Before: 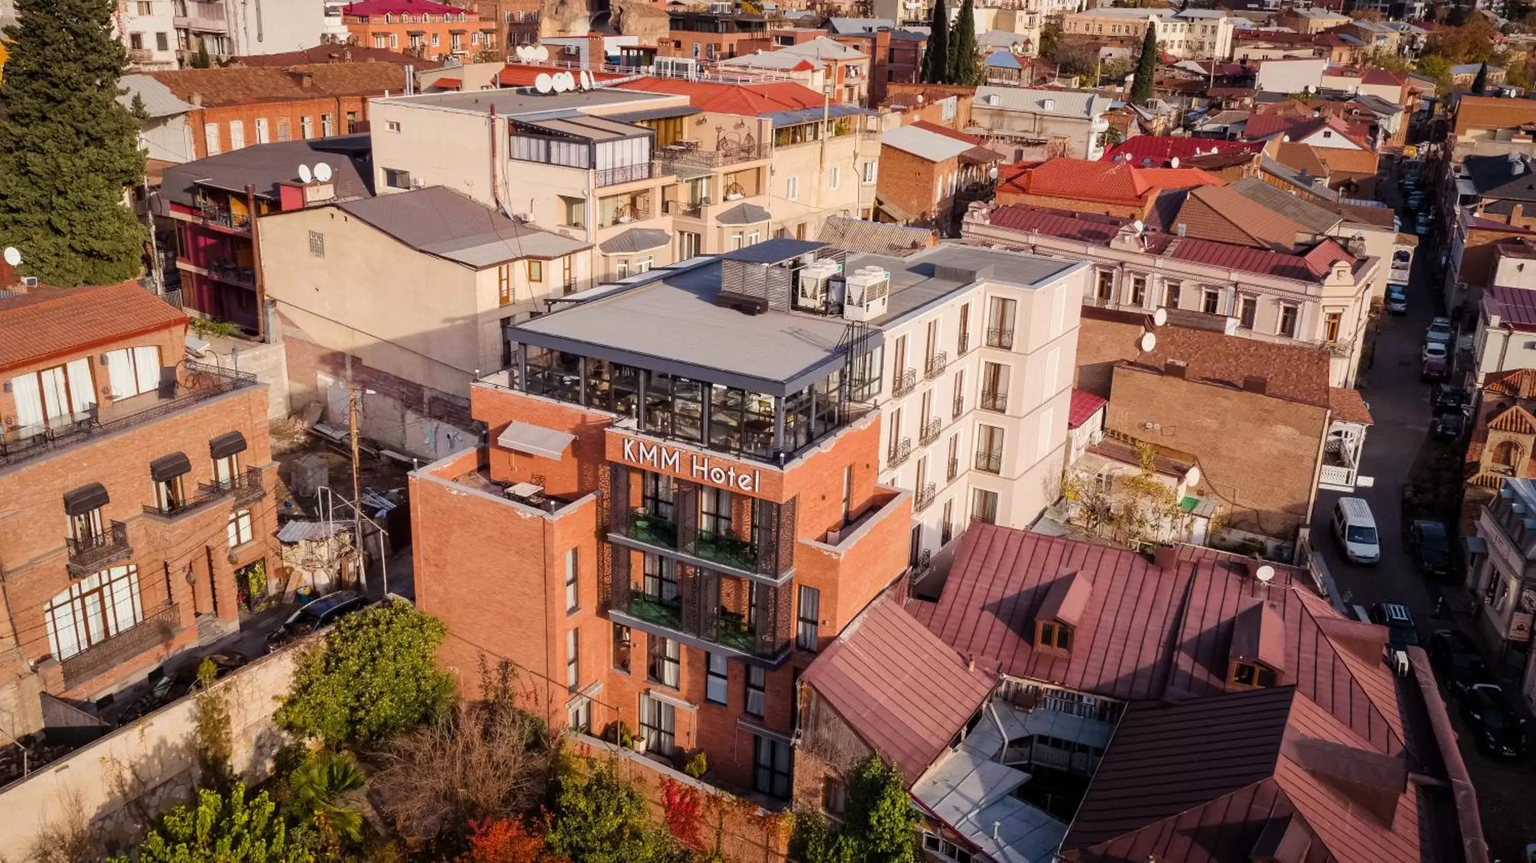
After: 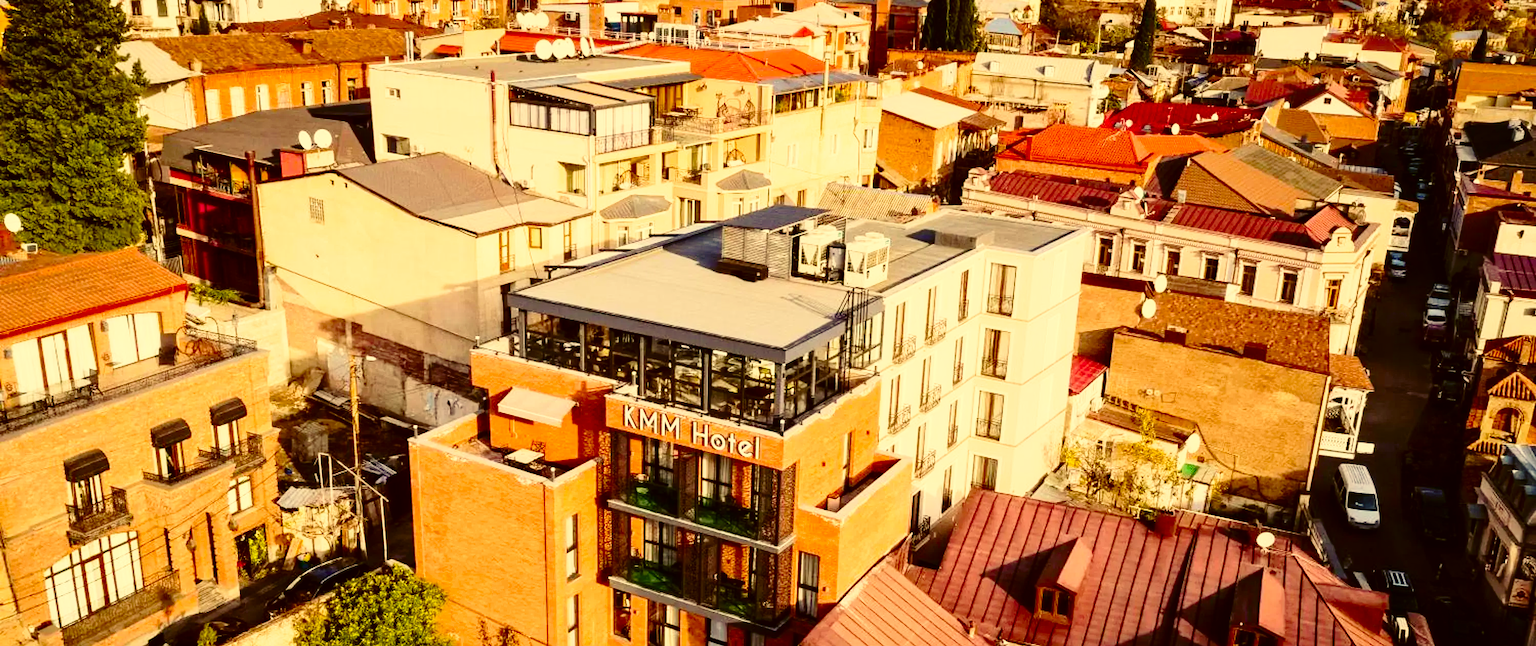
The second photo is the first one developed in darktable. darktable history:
crop: top 3.948%, bottom 21.167%
contrast brightness saturation: contrast 0.19, brightness -0.103, saturation 0.212
shadows and highlights: shadows 31.06, highlights 0.719, soften with gaussian
base curve: curves: ch0 [(0, 0) (0.028, 0.03) (0.121, 0.232) (0.46, 0.748) (0.859, 0.968) (1, 1)], preserve colors none
color correction: highlights a* 0.151, highlights b* 29.68, shadows a* -0.206, shadows b* 21.75
